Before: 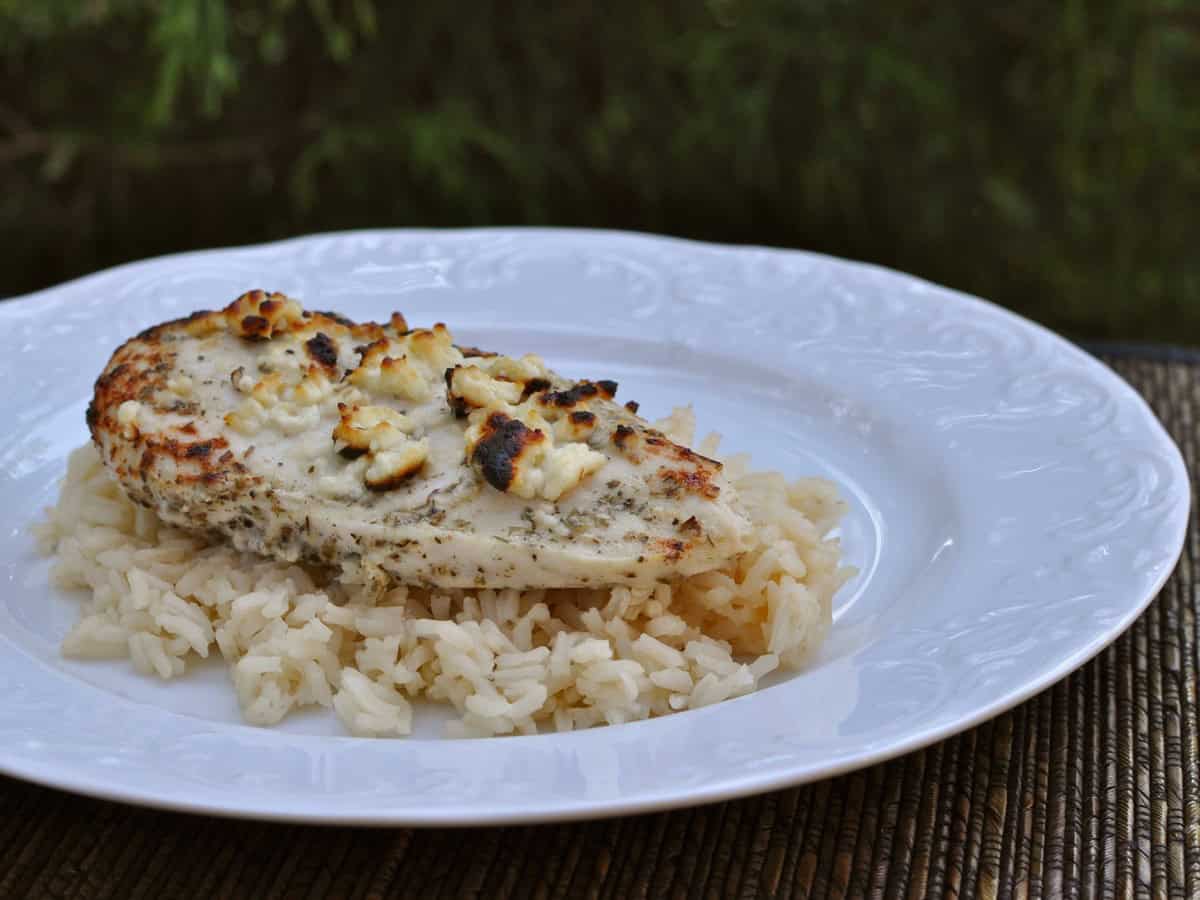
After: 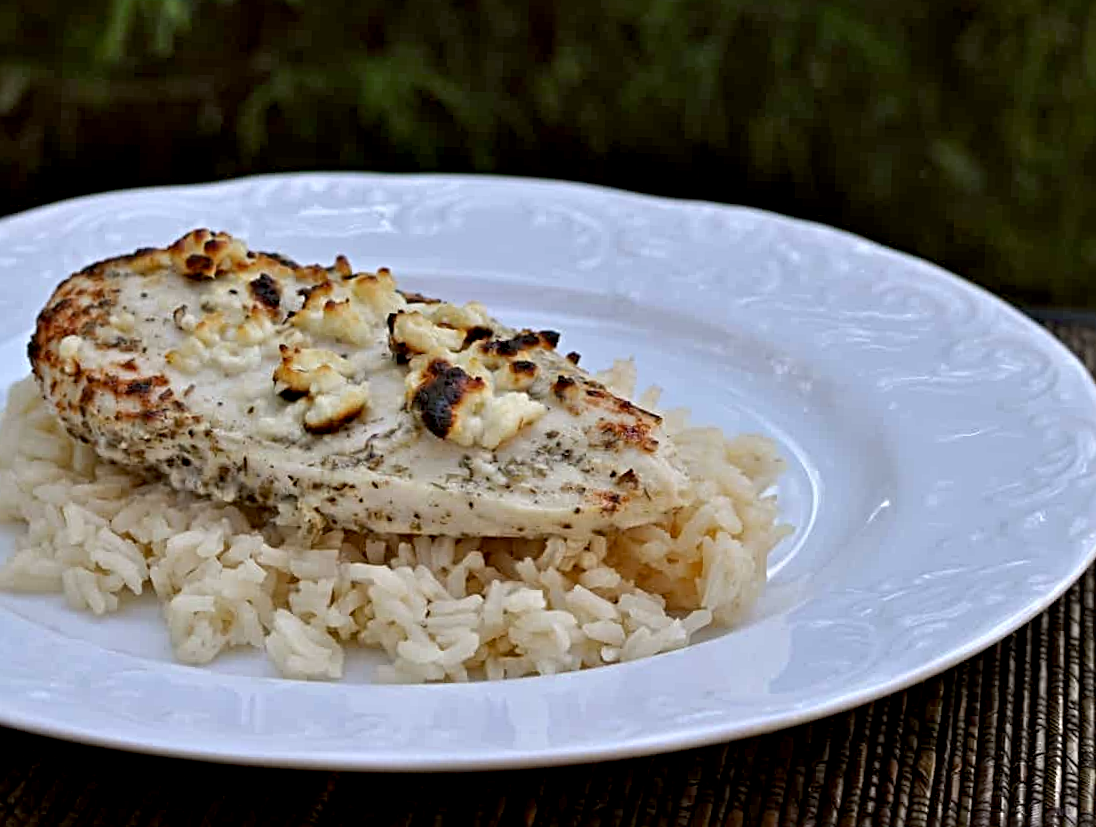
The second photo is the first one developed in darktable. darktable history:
crop and rotate: angle -1.86°, left 3.093%, top 3.687%, right 1.661%, bottom 0.469%
sharpen: radius 3.952
color zones: curves: ch0 [(0, 0.5) (0.143, 0.52) (0.286, 0.5) (0.429, 0.5) (0.571, 0.5) (0.714, 0.5) (0.857, 0.5) (1, 0.5)]; ch1 [(0, 0.489) (0.155, 0.45) (0.286, 0.466) (0.429, 0.5) (0.571, 0.5) (0.714, 0.5) (0.857, 0.5) (1, 0.489)]
exposure: black level correction 0.007, exposure 0.102 EV, compensate highlight preservation false
